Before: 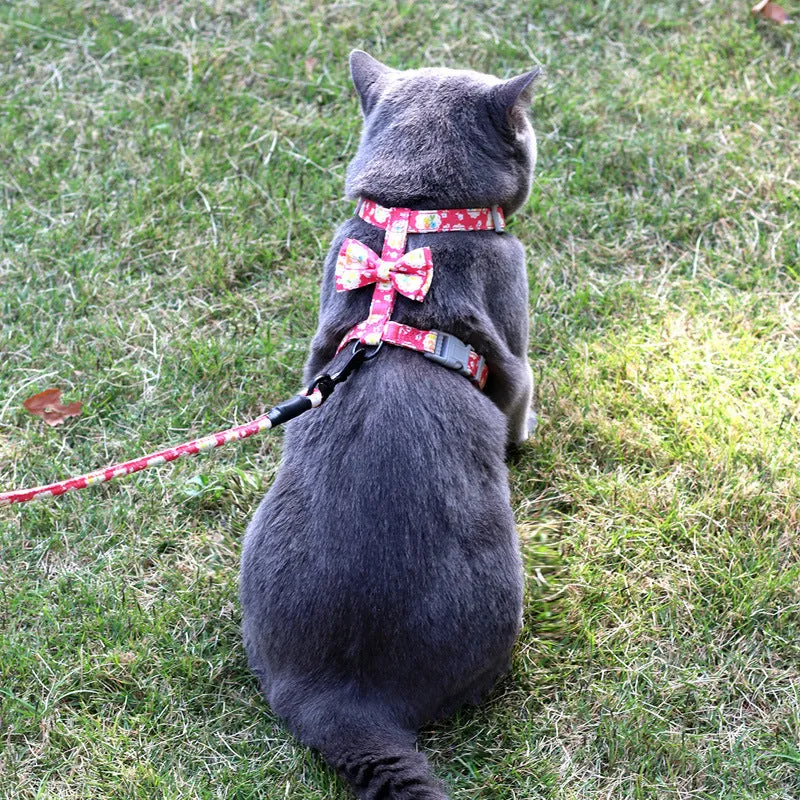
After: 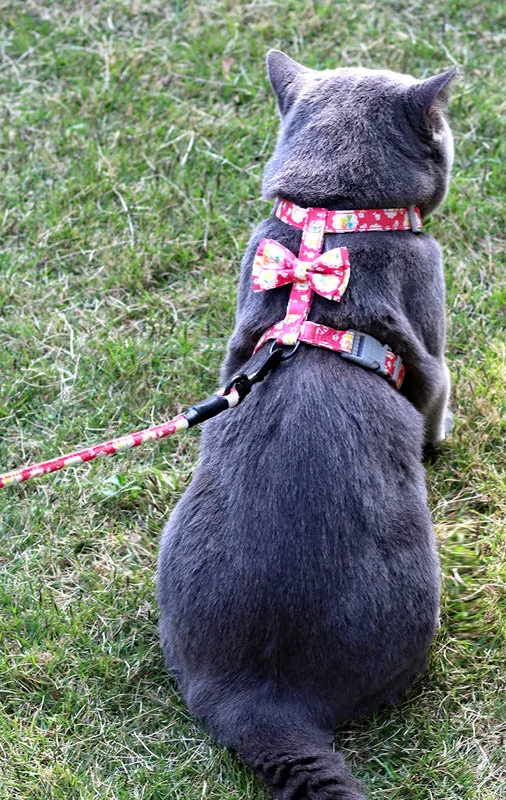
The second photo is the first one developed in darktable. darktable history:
haze removal: compatibility mode true, adaptive false
crop: left 10.388%, right 26.332%
